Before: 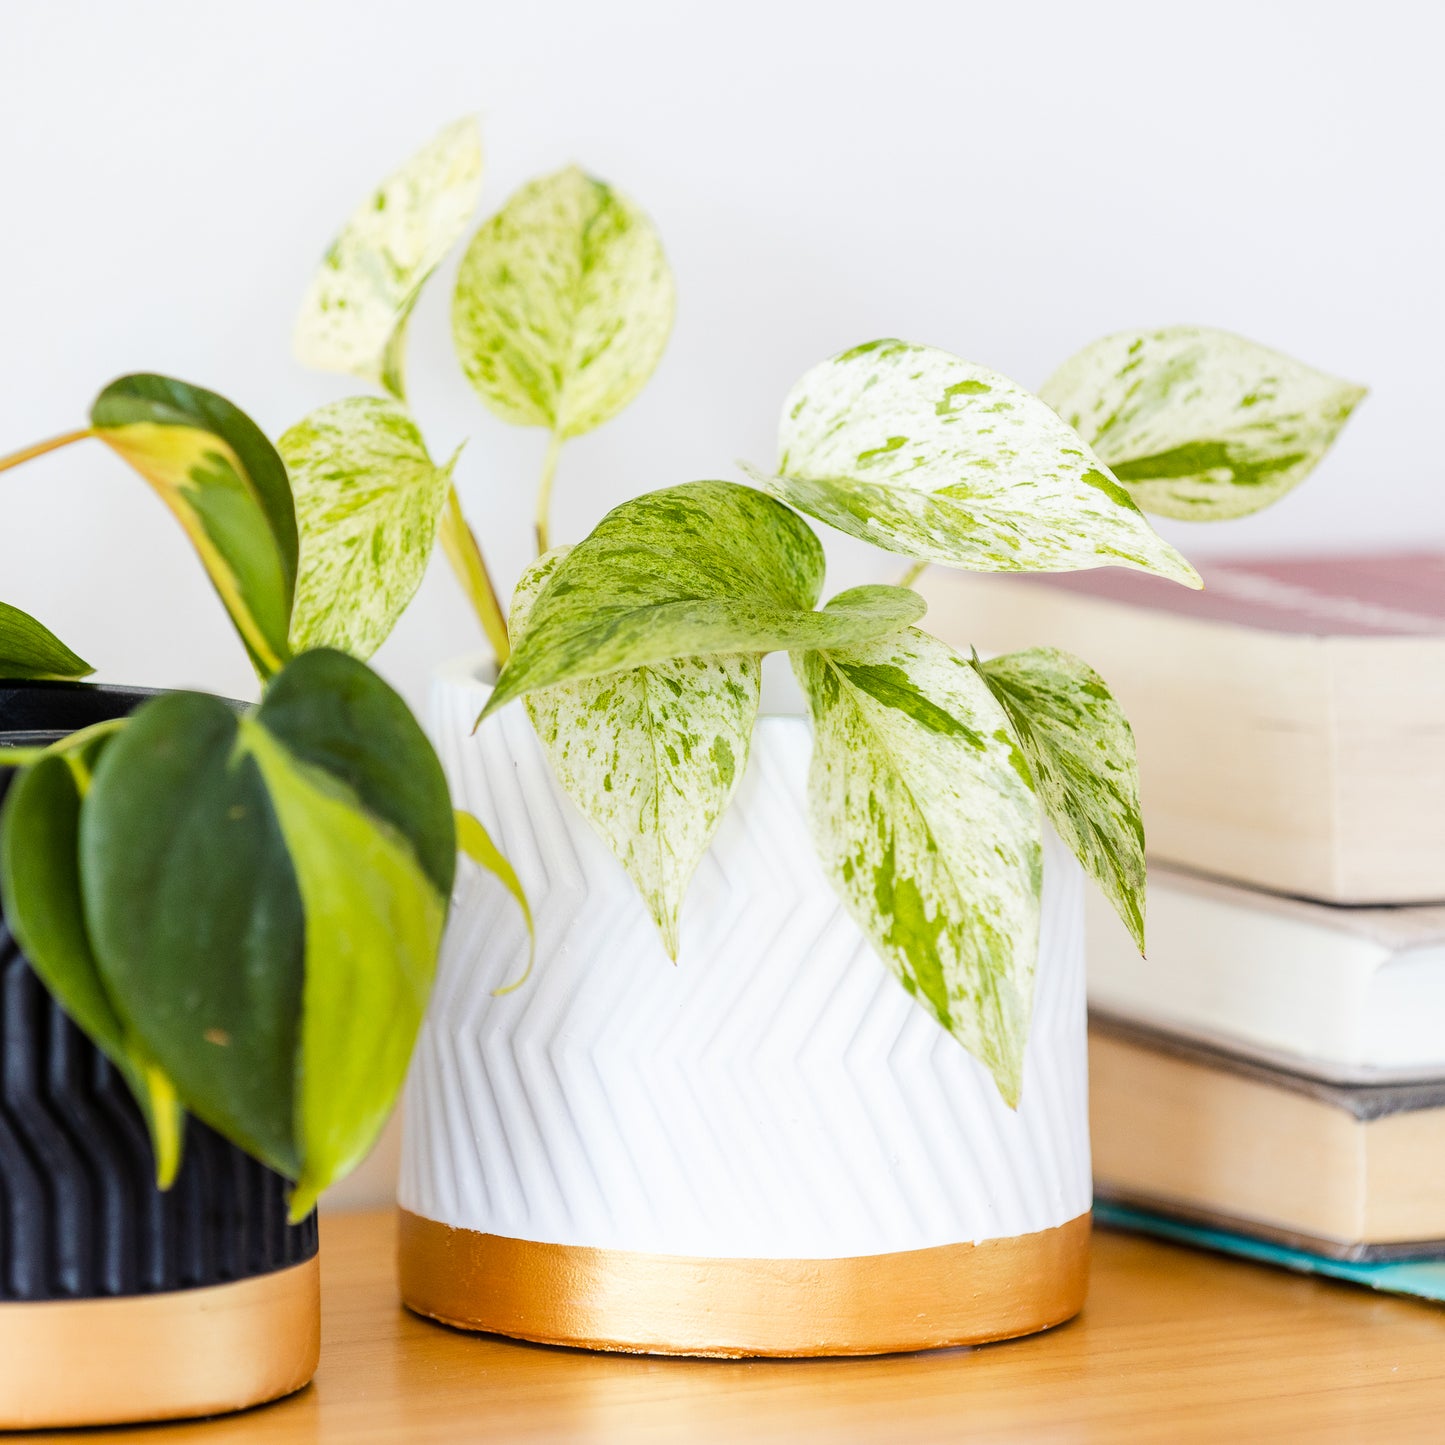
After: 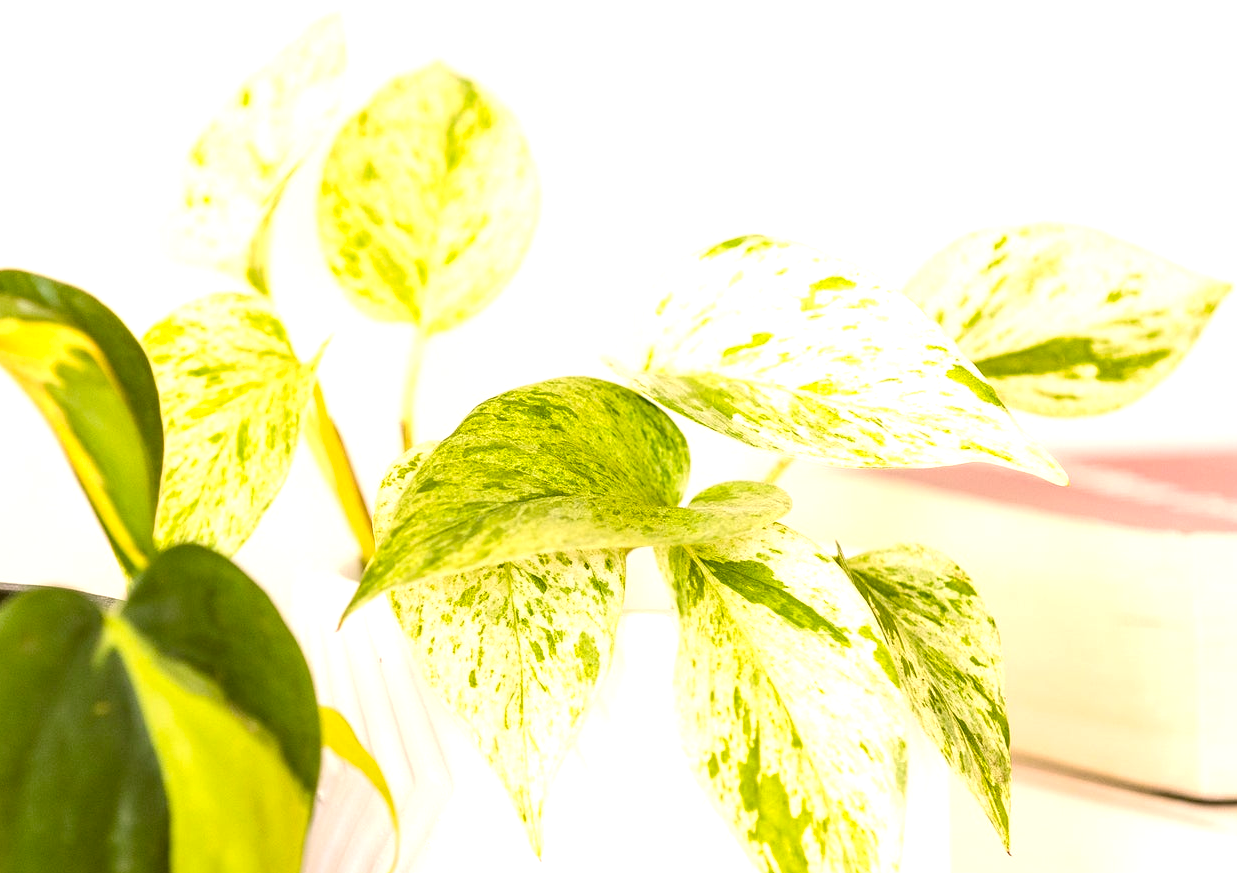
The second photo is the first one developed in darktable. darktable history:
exposure: black level correction 0, exposure 0.7 EV, compensate exposure bias true, compensate highlight preservation false
crop and rotate: left 9.345%, top 7.22%, right 4.982%, bottom 32.331%
color correction: highlights a* 8.98, highlights b* 15.09, shadows a* -0.49, shadows b* 26.52
